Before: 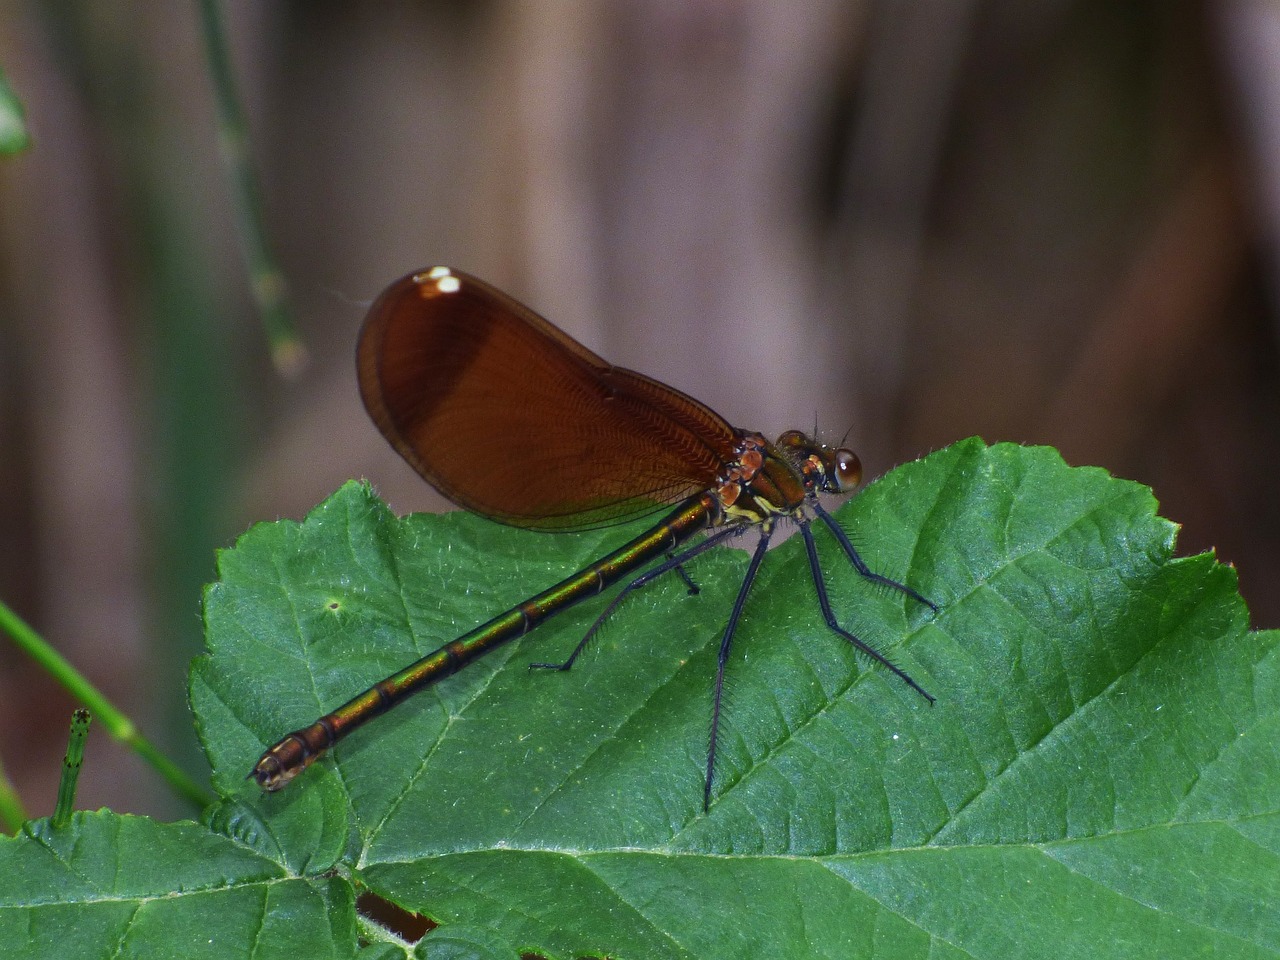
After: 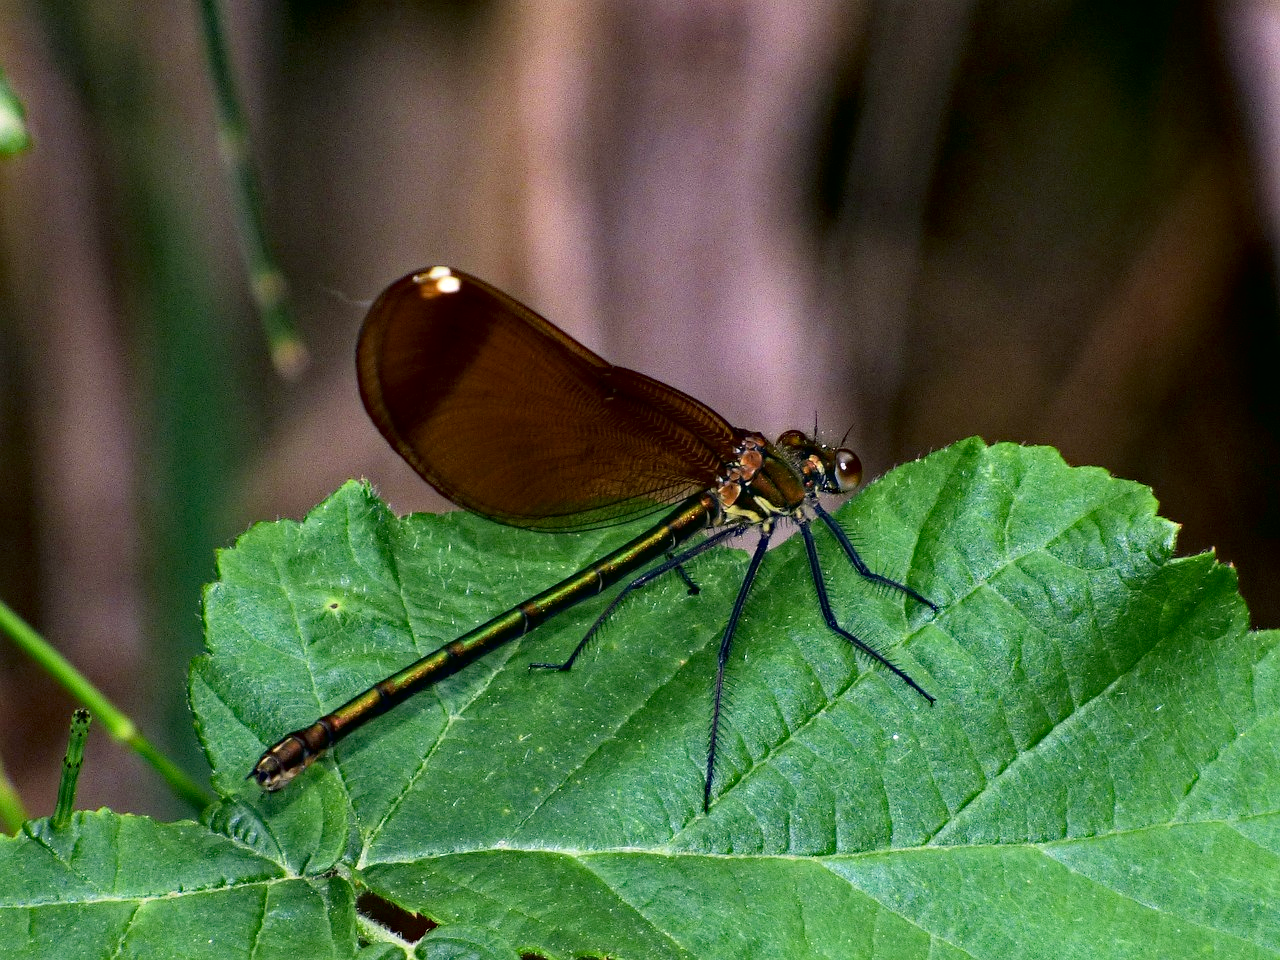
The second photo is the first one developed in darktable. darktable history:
haze removal: strength 0.493, distance 0.427, compatibility mode true, adaptive false
tone curve: curves: ch0 [(0, 0) (0.082, 0.02) (0.129, 0.078) (0.275, 0.301) (0.67, 0.809) (1, 1)], color space Lab, independent channels, preserve colors none
color correction: highlights a* 4.53, highlights b* 4.94, shadows a* -7.41, shadows b* 4.66
